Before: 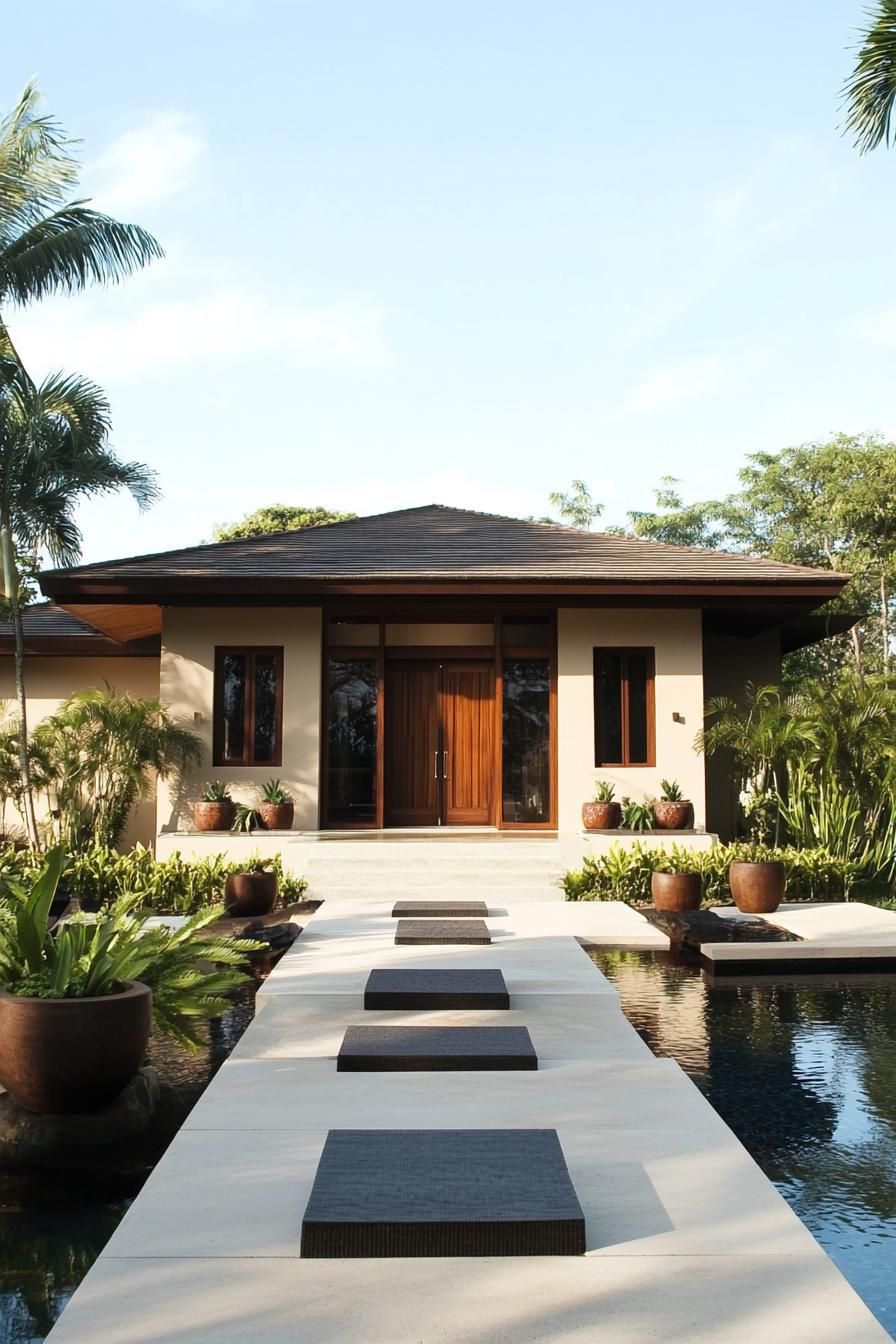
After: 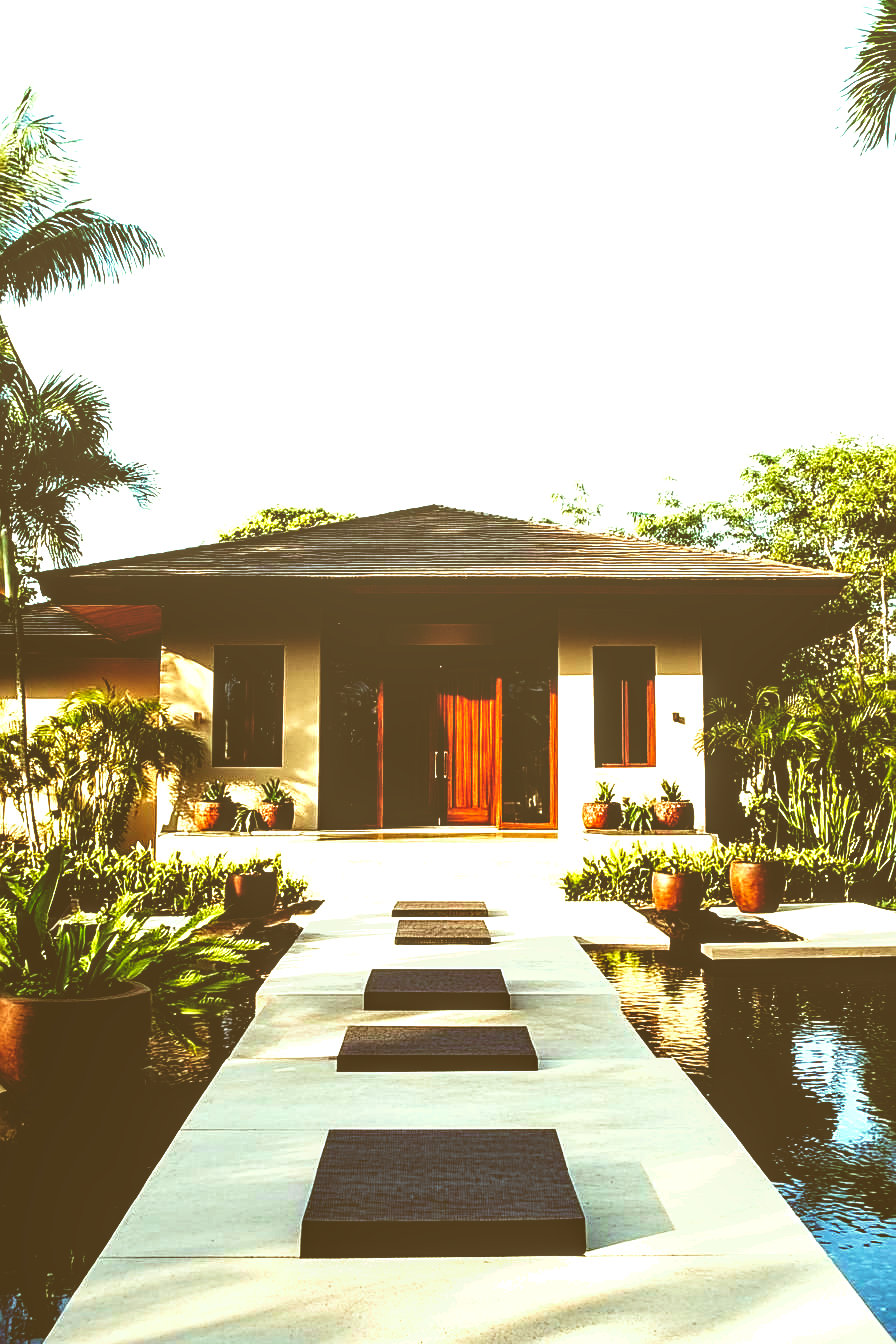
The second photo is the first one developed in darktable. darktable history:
sharpen: on, module defaults
exposure: black level correction 0, exposure 0.691 EV, compensate highlight preservation false
local contrast: on, module defaults
velvia: on, module defaults
color correction: highlights a* -5.44, highlights b* 9.8, shadows a* 9.36, shadows b* 24.92
base curve: curves: ch0 [(0, 0.036) (0.083, 0.04) (0.804, 1)], preserve colors none
